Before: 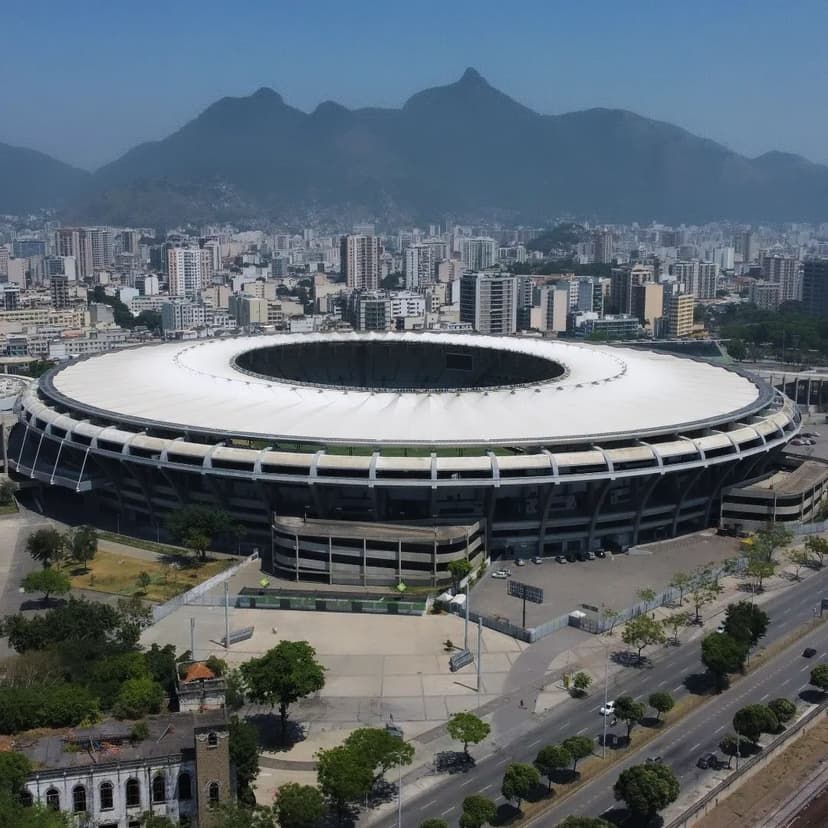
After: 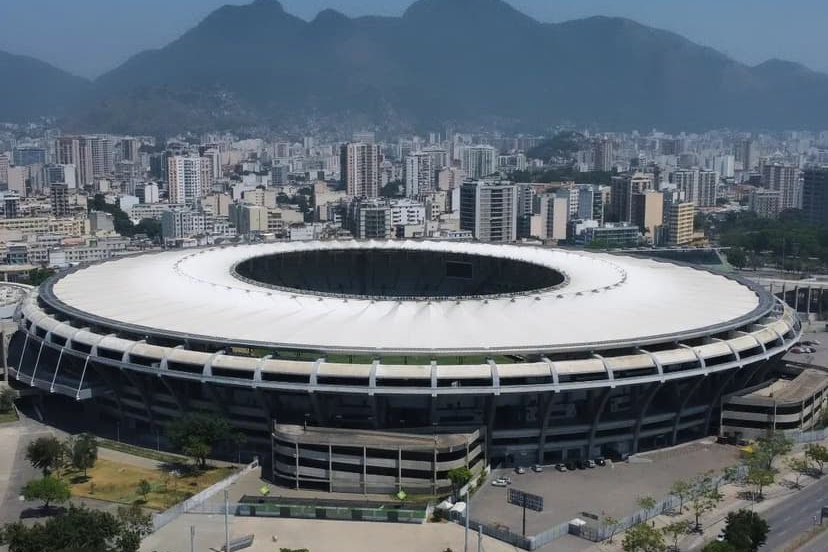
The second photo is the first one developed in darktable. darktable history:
exposure: compensate highlight preservation false
crop: top 11.166%, bottom 22.168%
shadows and highlights: low approximation 0.01, soften with gaussian
